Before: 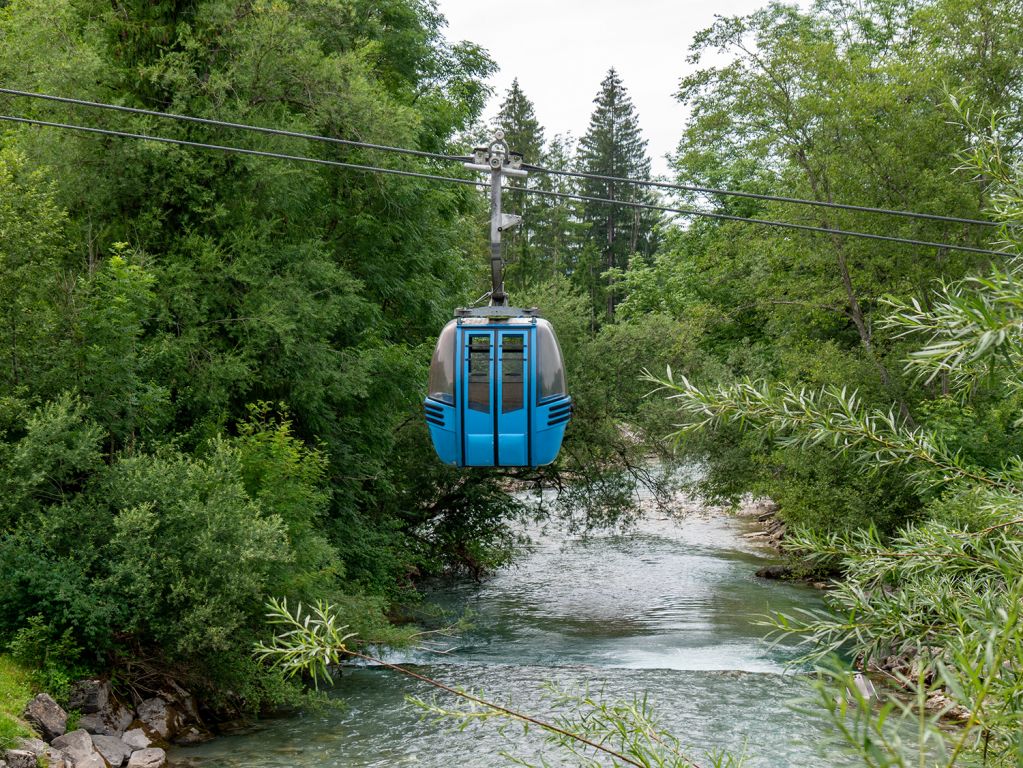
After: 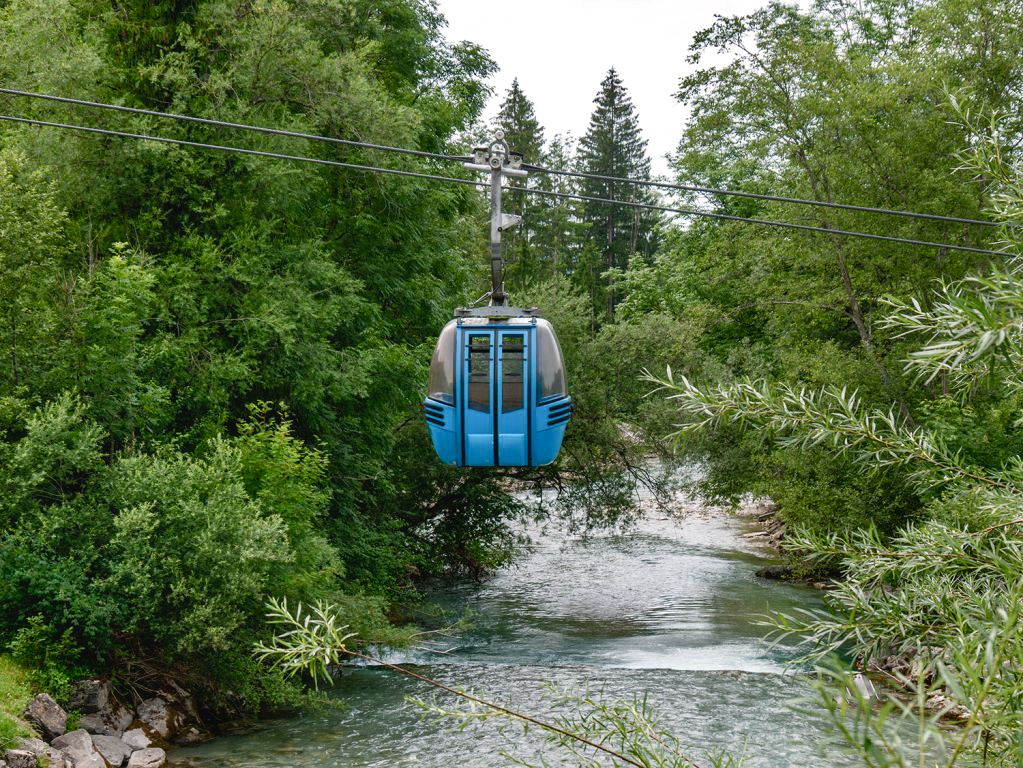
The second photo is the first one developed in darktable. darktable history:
exposure: exposure 0.3 EV, compensate highlight preservation false
shadows and highlights: soften with gaussian
color balance rgb: shadows lift › luminance -10%, shadows lift › chroma 1%, shadows lift › hue 113°, power › luminance -15%, highlights gain › chroma 0.2%, highlights gain › hue 333°, global offset › luminance 0.5%, perceptual saturation grading › global saturation 20%, perceptual saturation grading › highlights -50%, perceptual saturation grading › shadows 25%, contrast -10%
